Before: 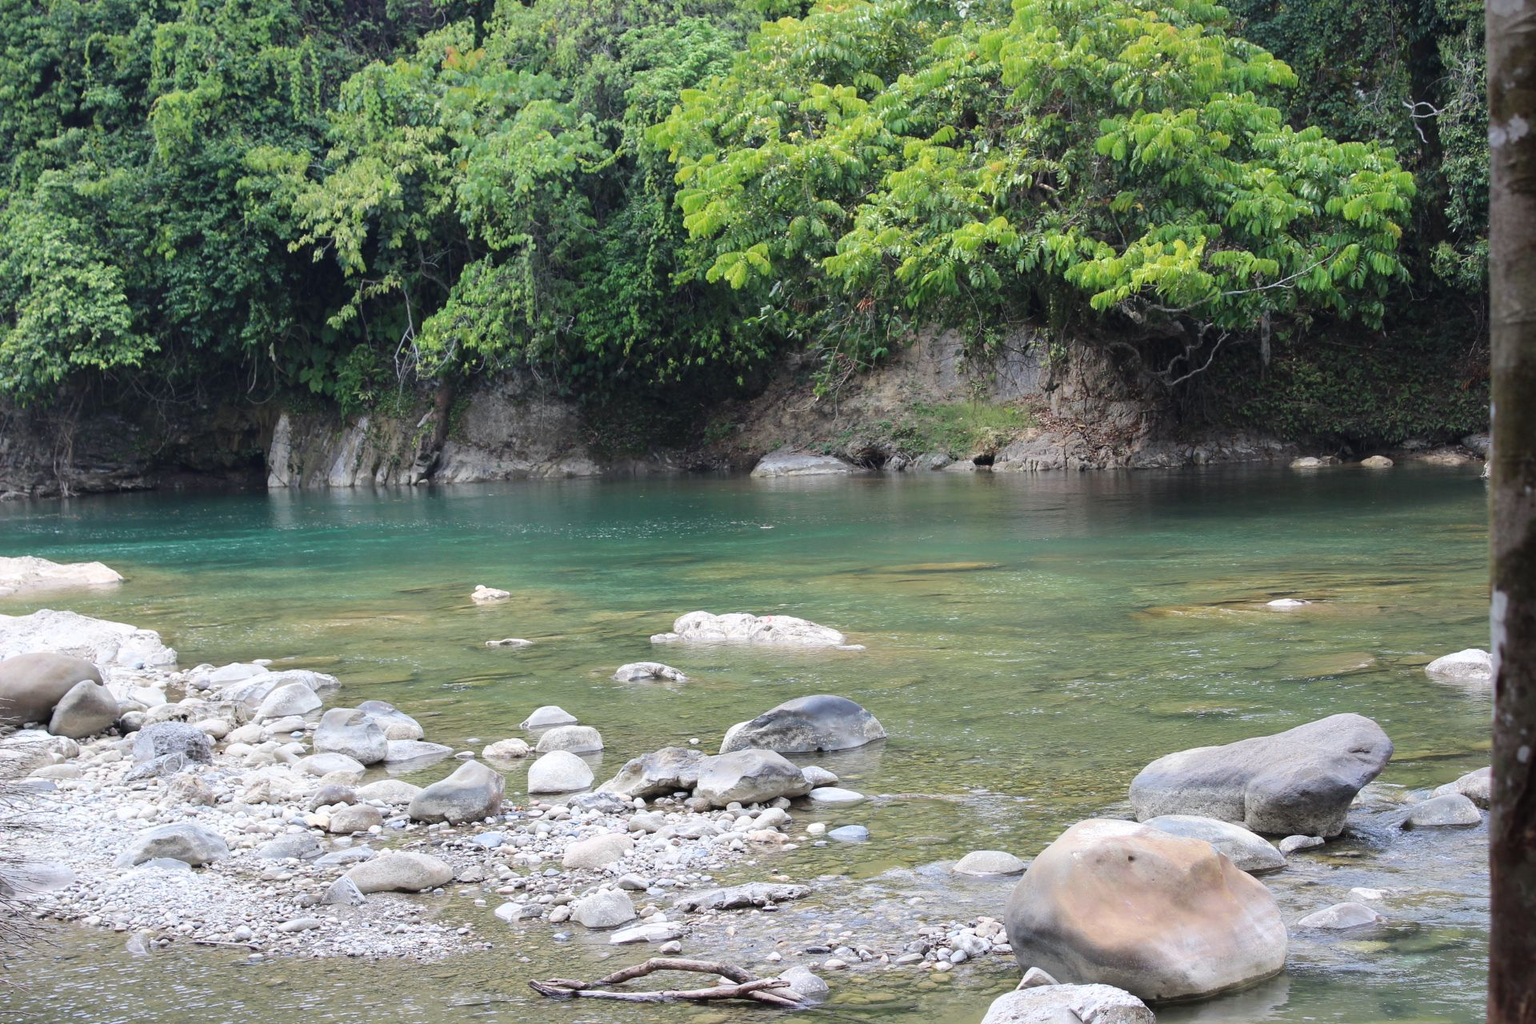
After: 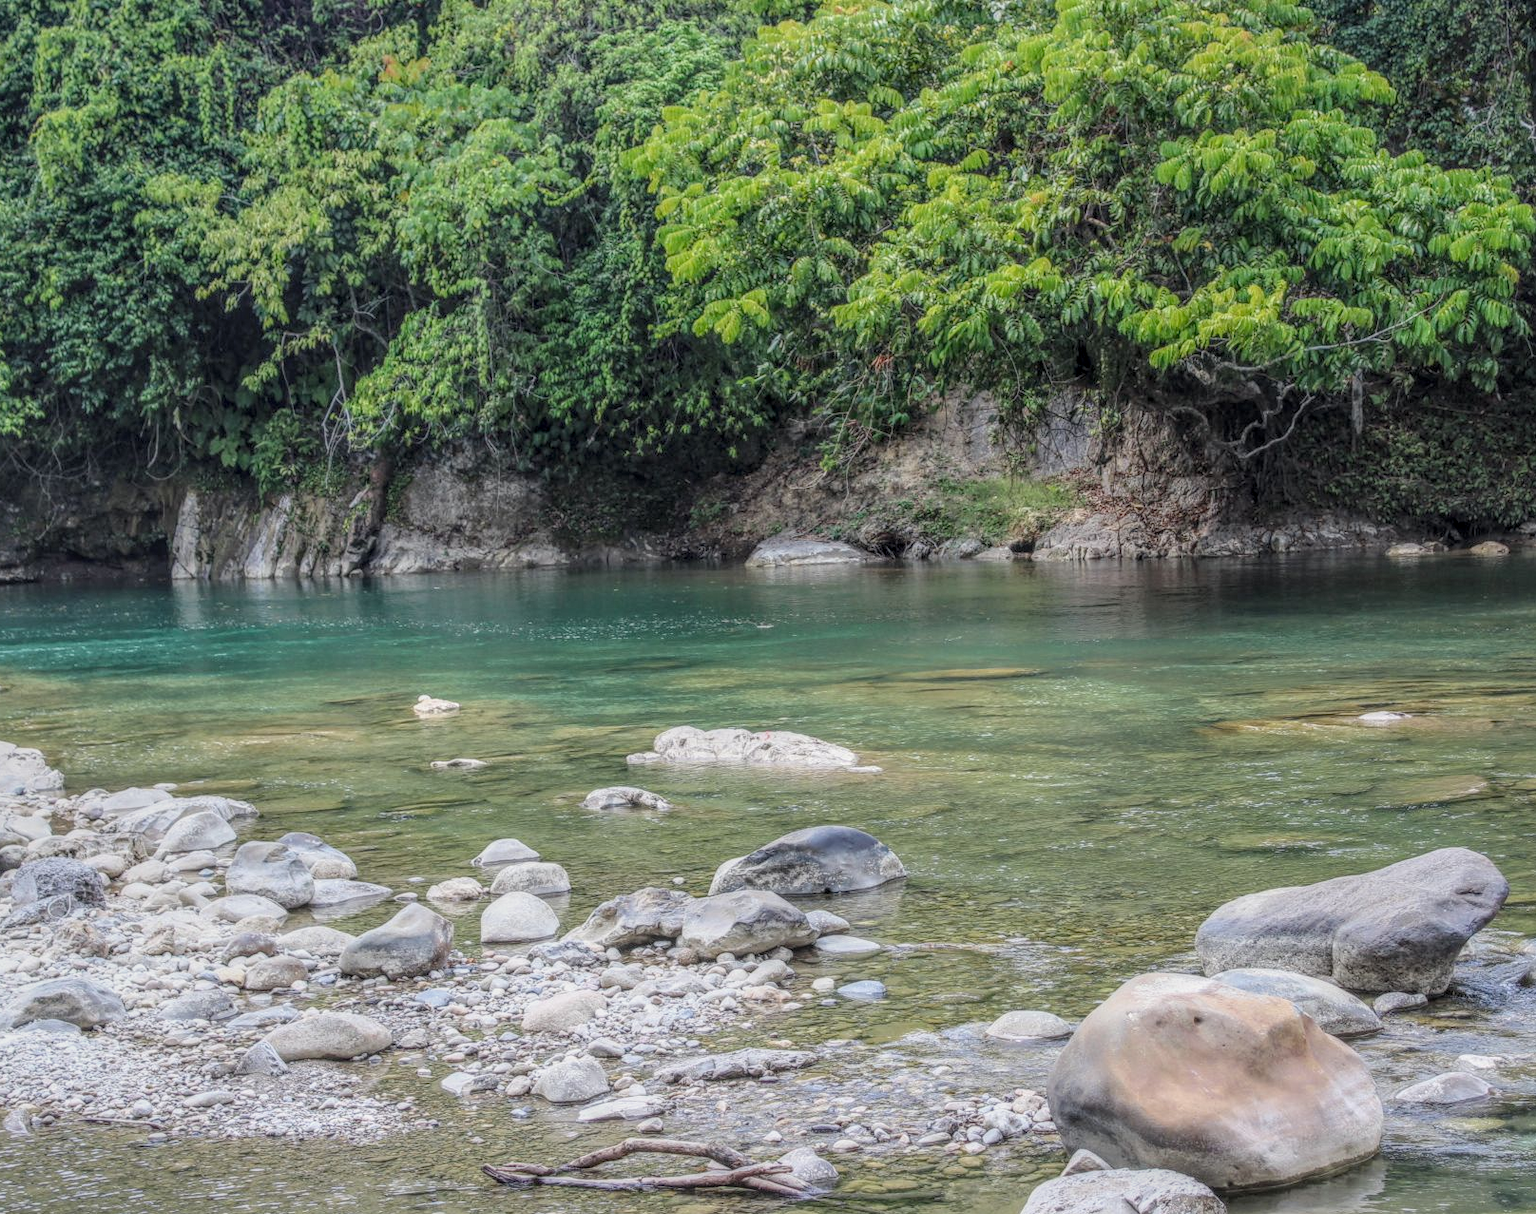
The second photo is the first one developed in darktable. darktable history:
local contrast: highlights 0%, shadows 0%, detail 200%, midtone range 0.25
filmic rgb: black relative exposure -15 EV, white relative exposure 3 EV, threshold 6 EV, target black luminance 0%, hardness 9.27, latitude 99%, contrast 0.912, shadows ↔ highlights balance 0.505%, add noise in highlights 0, color science v3 (2019), use custom middle-gray values true, iterations of high-quality reconstruction 0, contrast in highlights soft, enable highlight reconstruction true
crop: left 8.026%, right 7.374%
